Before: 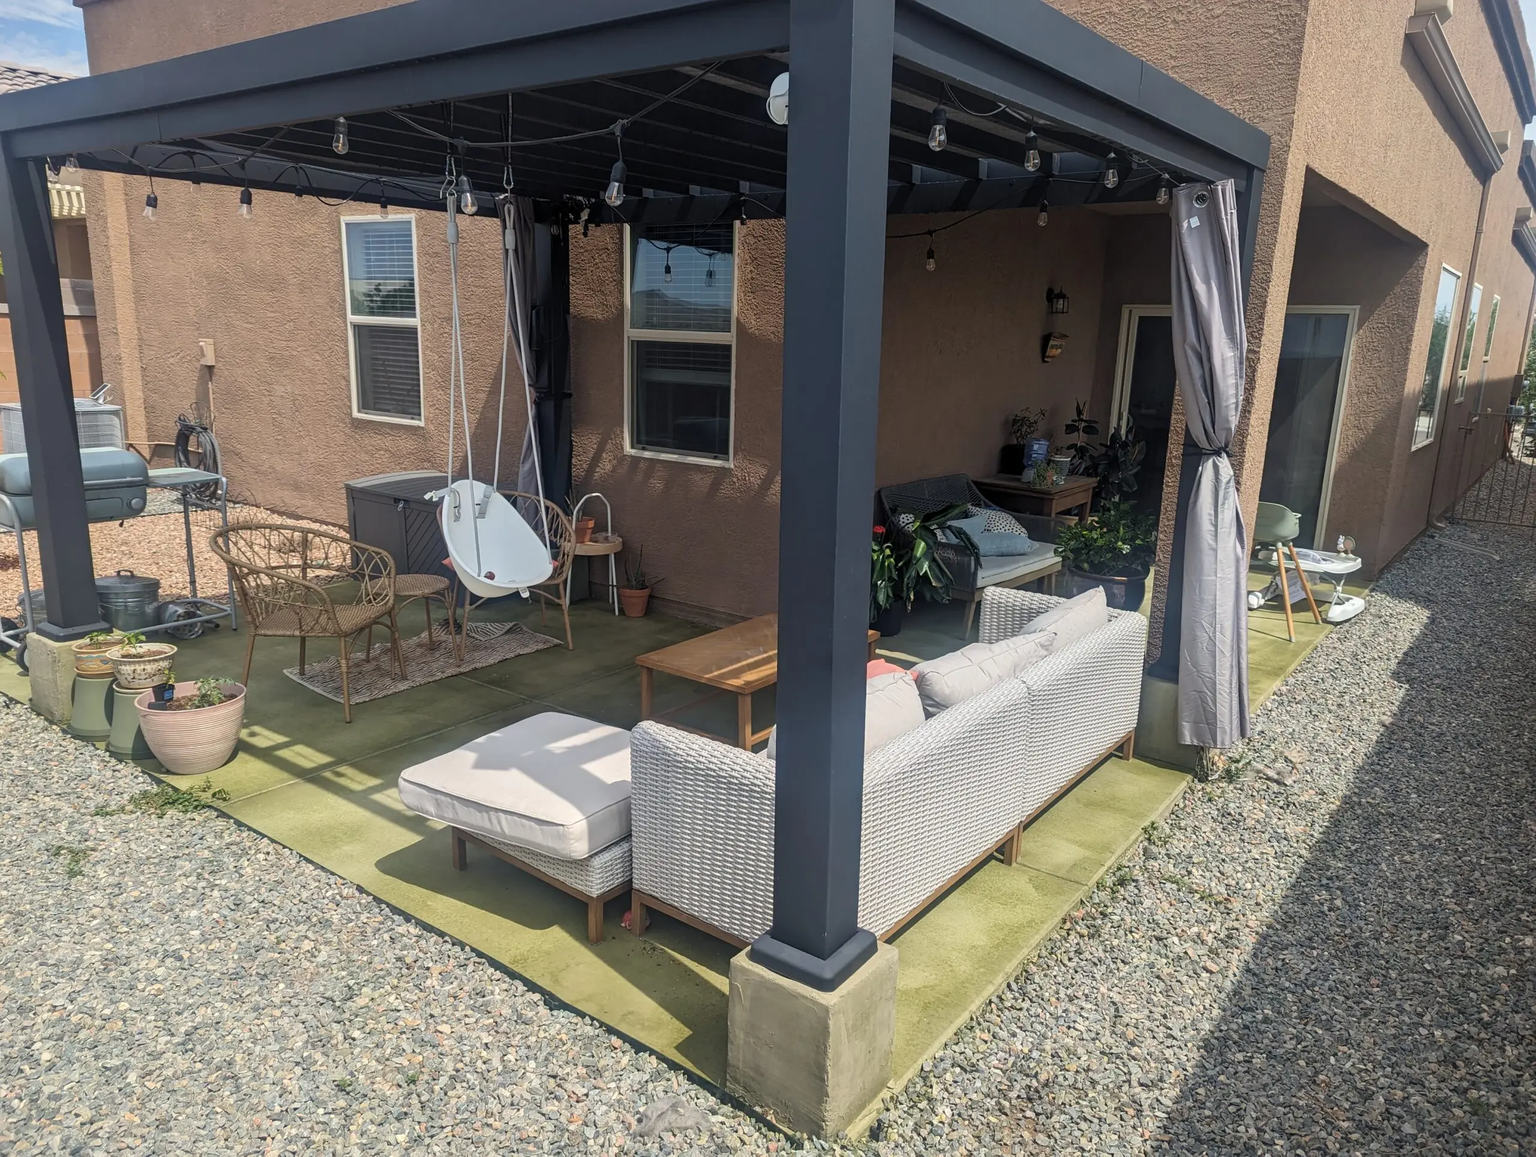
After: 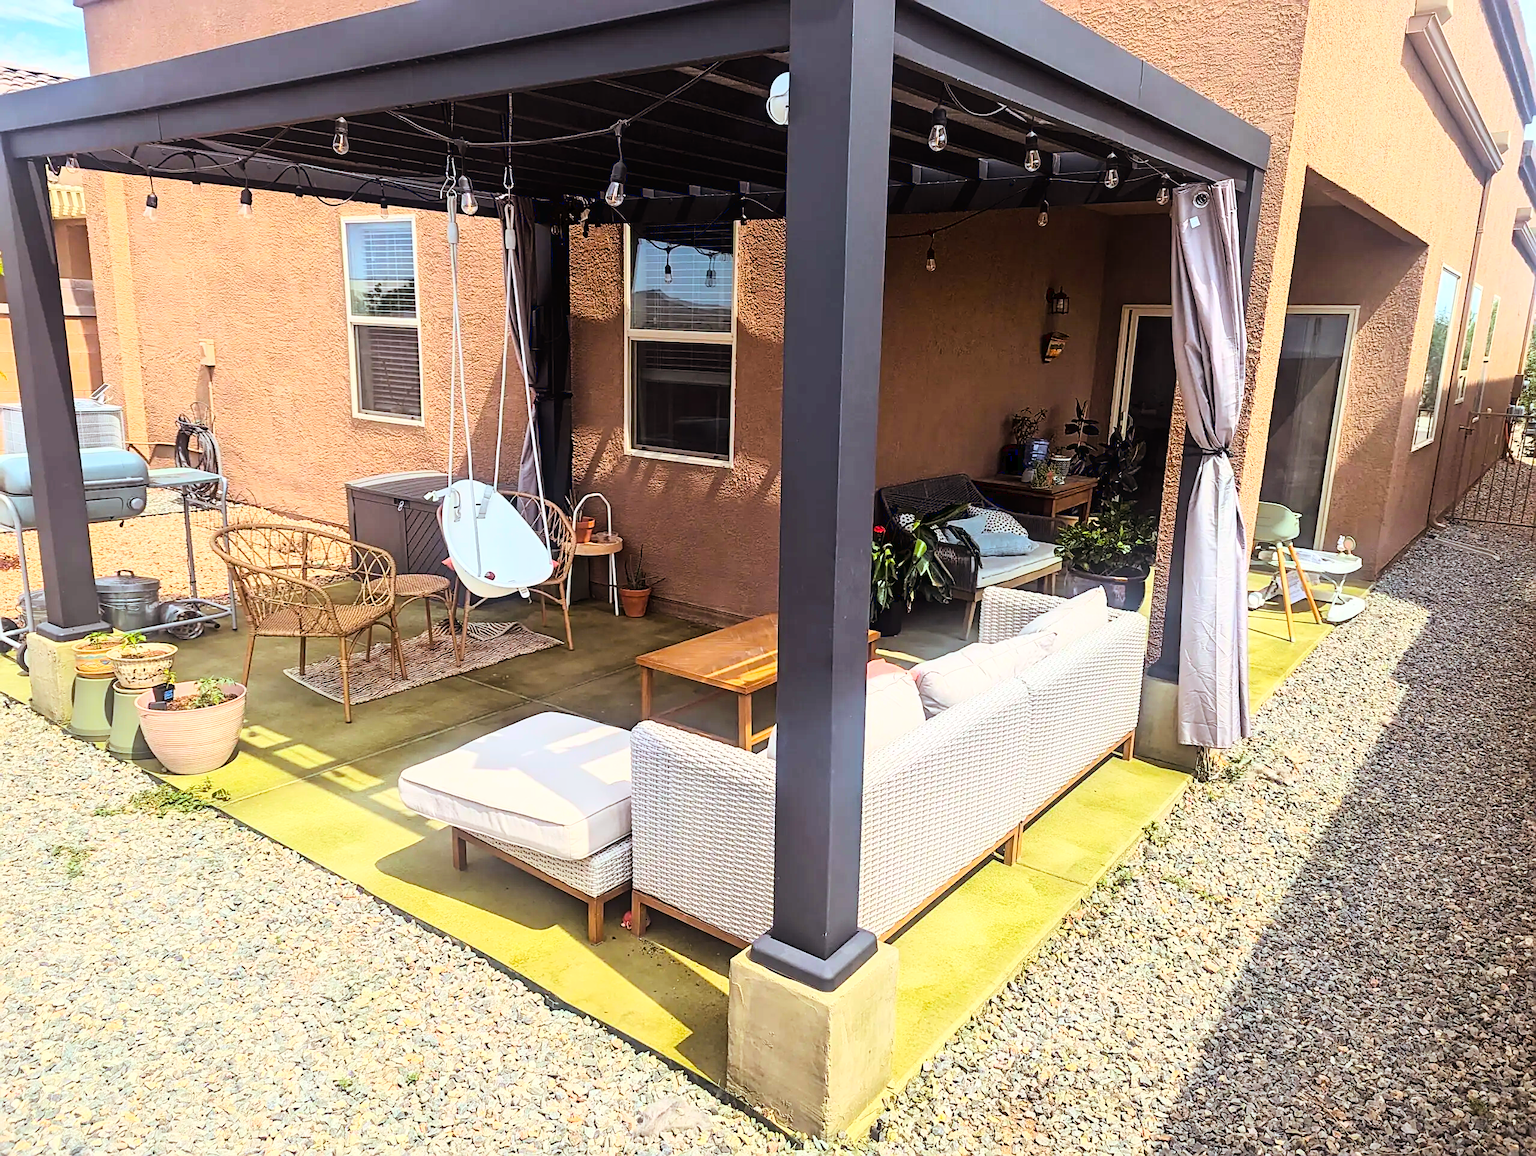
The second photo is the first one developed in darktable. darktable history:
sharpen: on, module defaults
base curve: curves: ch0 [(0, 0.003) (0.001, 0.002) (0.006, 0.004) (0.02, 0.022) (0.048, 0.086) (0.094, 0.234) (0.162, 0.431) (0.258, 0.629) (0.385, 0.8) (0.548, 0.918) (0.751, 0.988) (1, 1)]
color balance rgb: shadows lift › chroma 9.59%, shadows lift › hue 46.29°, power › hue 74.09°, linear chroma grading › global chroma 14.792%, perceptual saturation grading › global saturation 19.519%, global vibrance 20%
